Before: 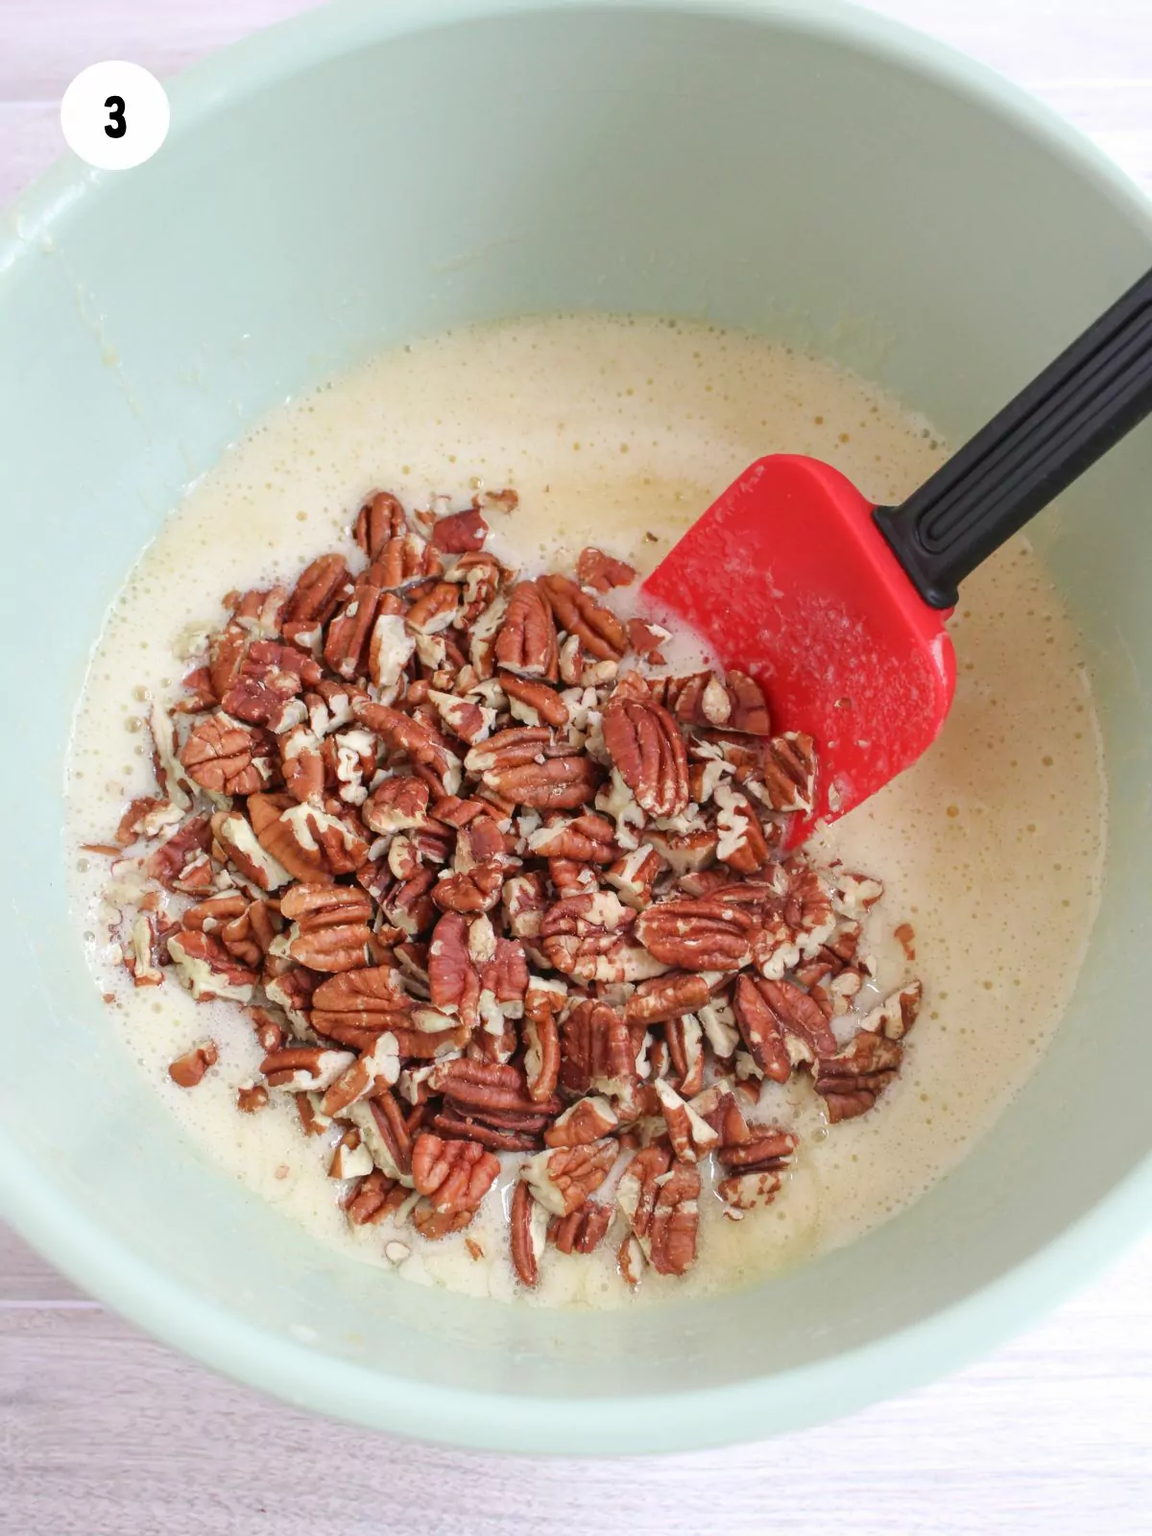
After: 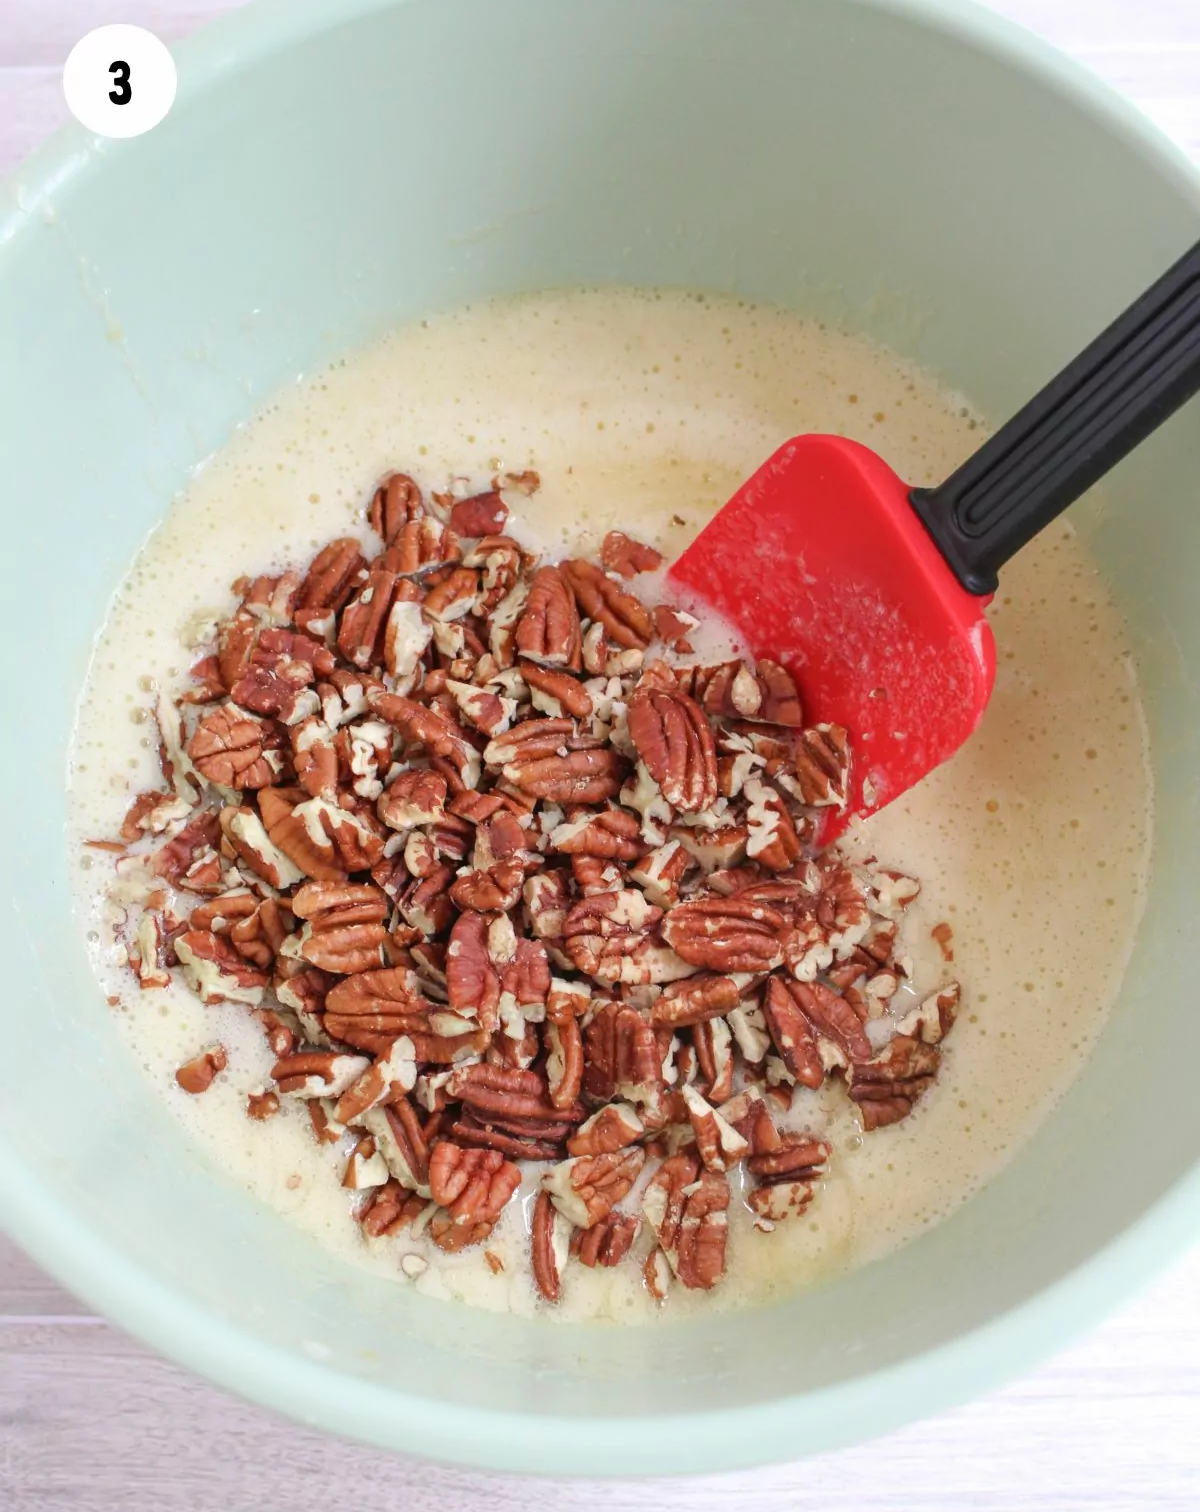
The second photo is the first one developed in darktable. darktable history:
color balance rgb: global vibrance 10%
crop and rotate: top 2.479%, bottom 3.018%
